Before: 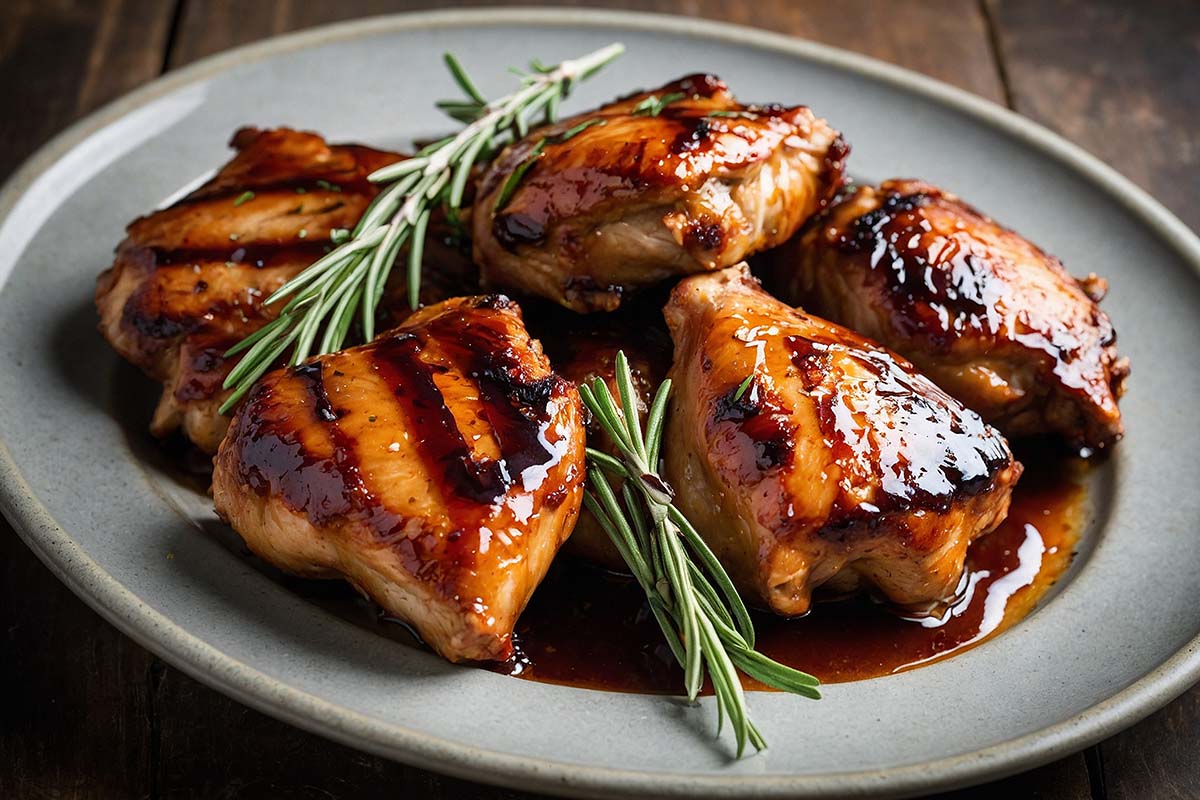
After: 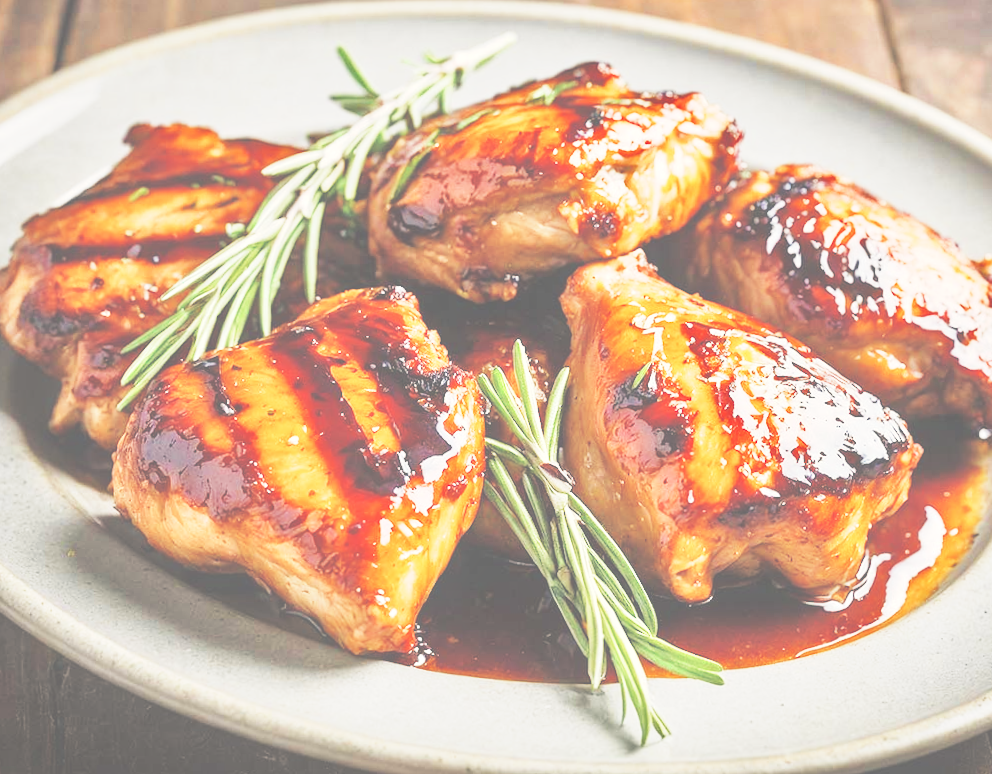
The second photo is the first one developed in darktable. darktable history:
crop: left 8.026%, right 7.374%
tone equalizer: -7 EV 0.15 EV, -6 EV 0.6 EV, -5 EV 1.15 EV, -4 EV 1.33 EV, -3 EV 1.15 EV, -2 EV 0.6 EV, -1 EV 0.15 EV, mask exposure compensation -0.5 EV
white balance: red 1.045, blue 0.932
exposure: black level correction -0.028, compensate highlight preservation false
rotate and perspective: rotation -1°, crop left 0.011, crop right 0.989, crop top 0.025, crop bottom 0.975
color zones: curves: ch0 [(0.25, 0.5) (0.463, 0.627) (0.484, 0.637) (0.75, 0.5)]
base curve: curves: ch0 [(0, 0) (0, 0.001) (0.001, 0.001) (0.004, 0.002) (0.007, 0.004) (0.015, 0.013) (0.033, 0.045) (0.052, 0.096) (0.075, 0.17) (0.099, 0.241) (0.163, 0.42) (0.219, 0.55) (0.259, 0.616) (0.327, 0.722) (0.365, 0.765) (0.522, 0.873) (0.547, 0.881) (0.689, 0.919) (0.826, 0.952) (1, 1)], preserve colors none
